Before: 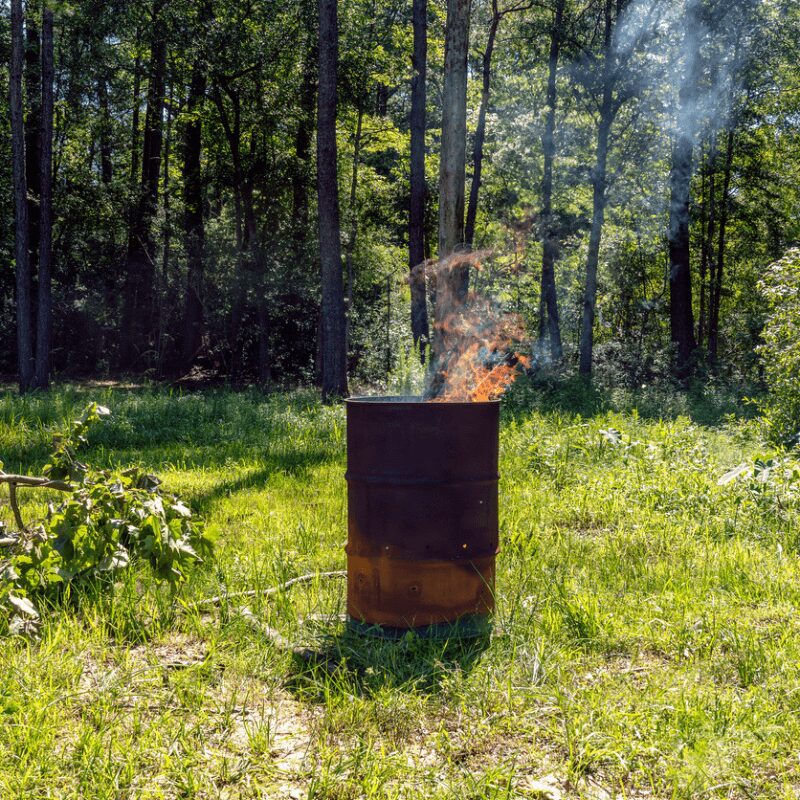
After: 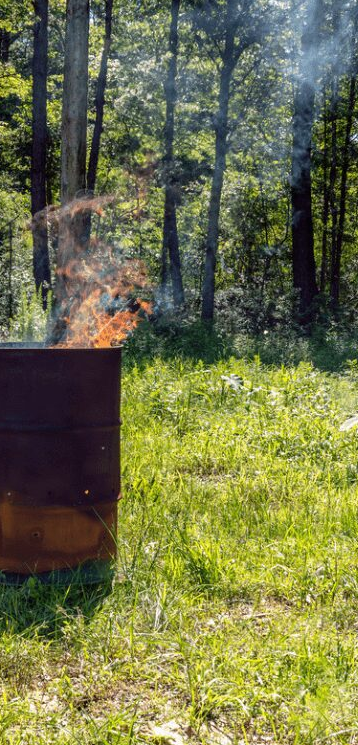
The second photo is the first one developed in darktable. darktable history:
crop: left 47.261%, top 6.773%, right 7.92%
